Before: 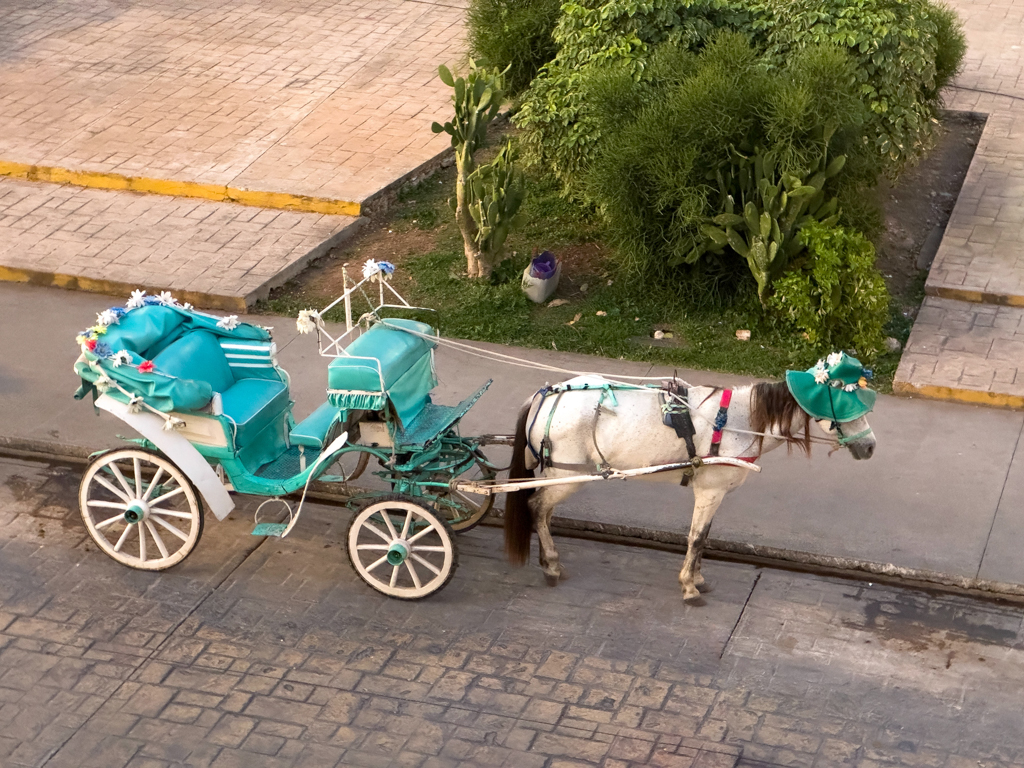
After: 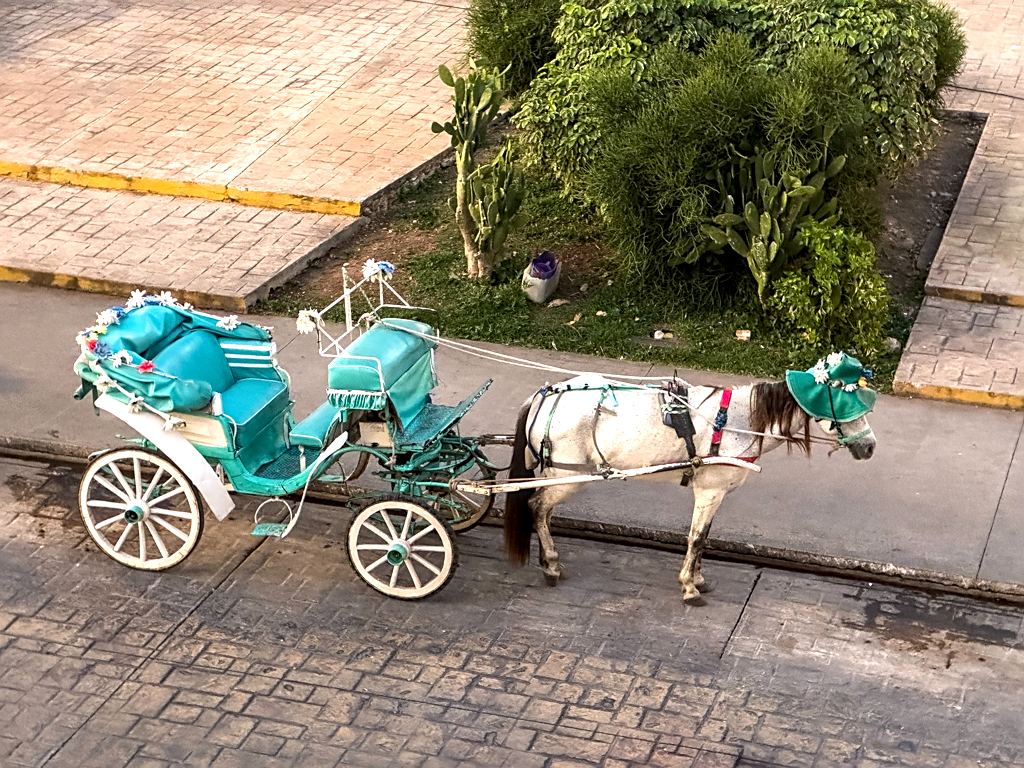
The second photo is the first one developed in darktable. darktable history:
local contrast: detail 130%
sharpen: on, module defaults
tone equalizer: -8 EV -0.417 EV, -7 EV -0.389 EV, -6 EV -0.333 EV, -5 EV -0.222 EV, -3 EV 0.222 EV, -2 EV 0.333 EV, -1 EV 0.389 EV, +0 EV 0.417 EV, edges refinement/feathering 500, mask exposure compensation -1.57 EV, preserve details no
